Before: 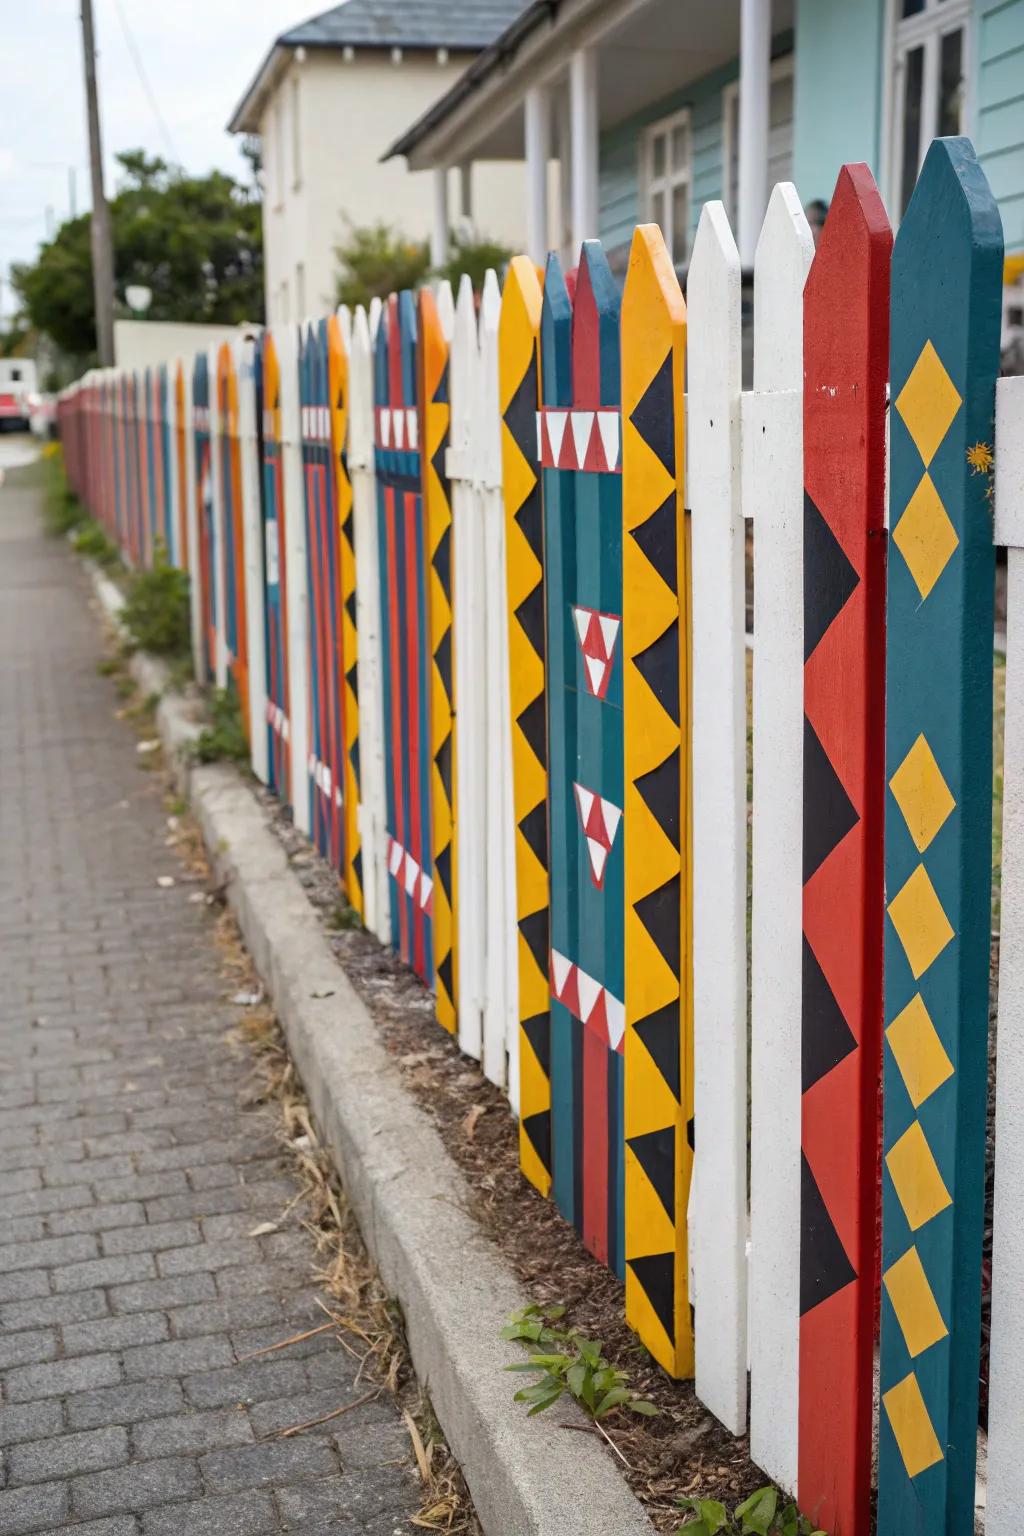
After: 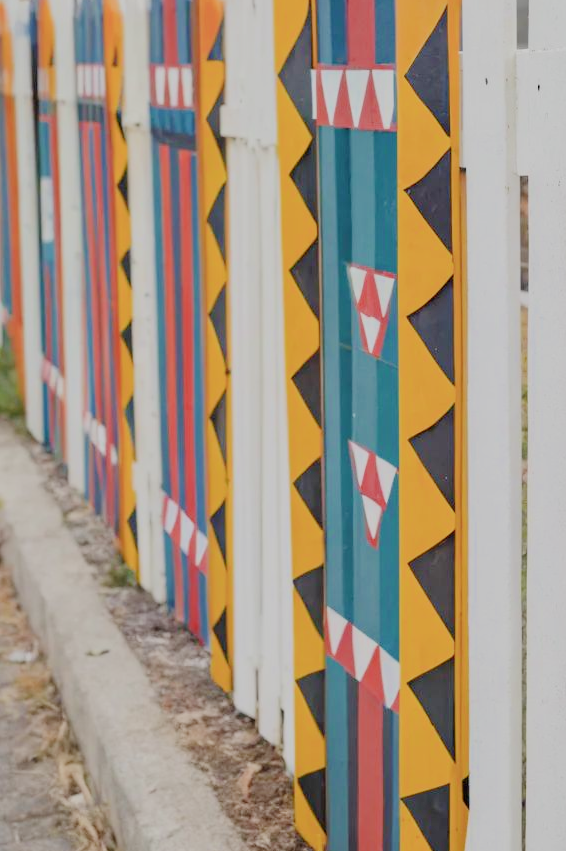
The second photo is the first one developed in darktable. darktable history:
exposure: exposure 0.989 EV, compensate highlight preservation false
filmic rgb: black relative exposure -7.96 EV, white relative exposure 8.04 EV, hardness 2.47, latitude 9.77%, contrast 0.725, highlights saturation mix 9.02%, shadows ↔ highlights balance 1.4%
crop and rotate: left 22.04%, top 22.298%, right 22.628%, bottom 22.29%
